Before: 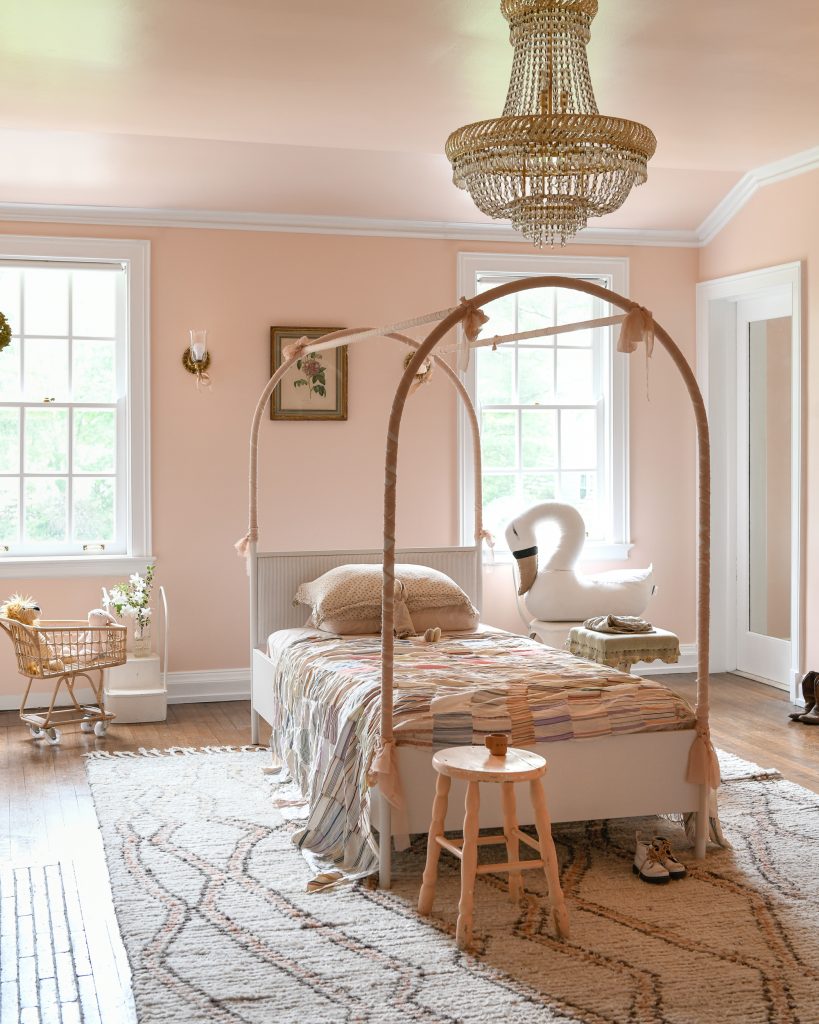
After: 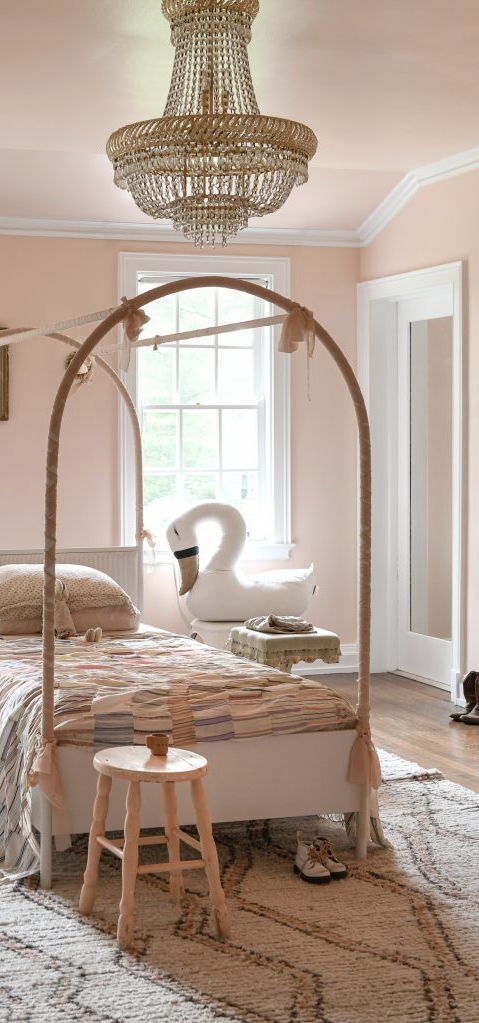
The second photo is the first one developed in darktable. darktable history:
color correction: saturation 0.8
crop: left 41.402%
